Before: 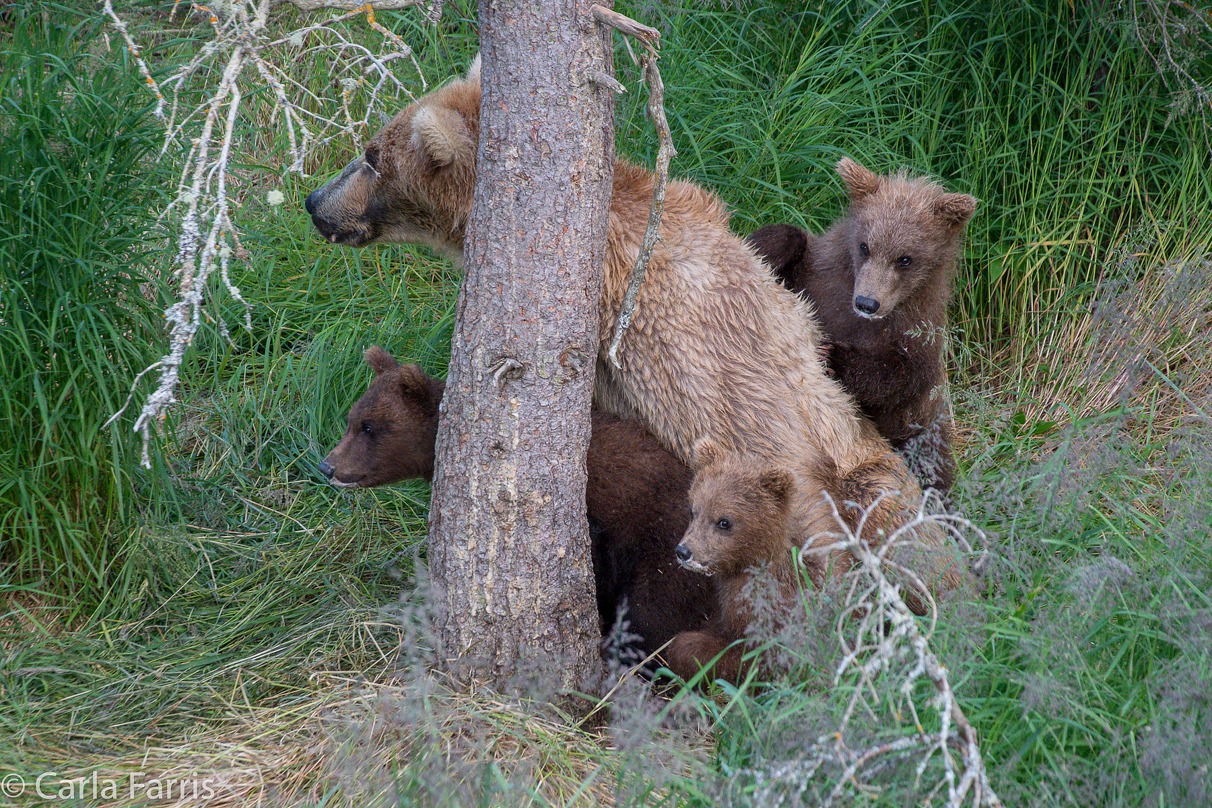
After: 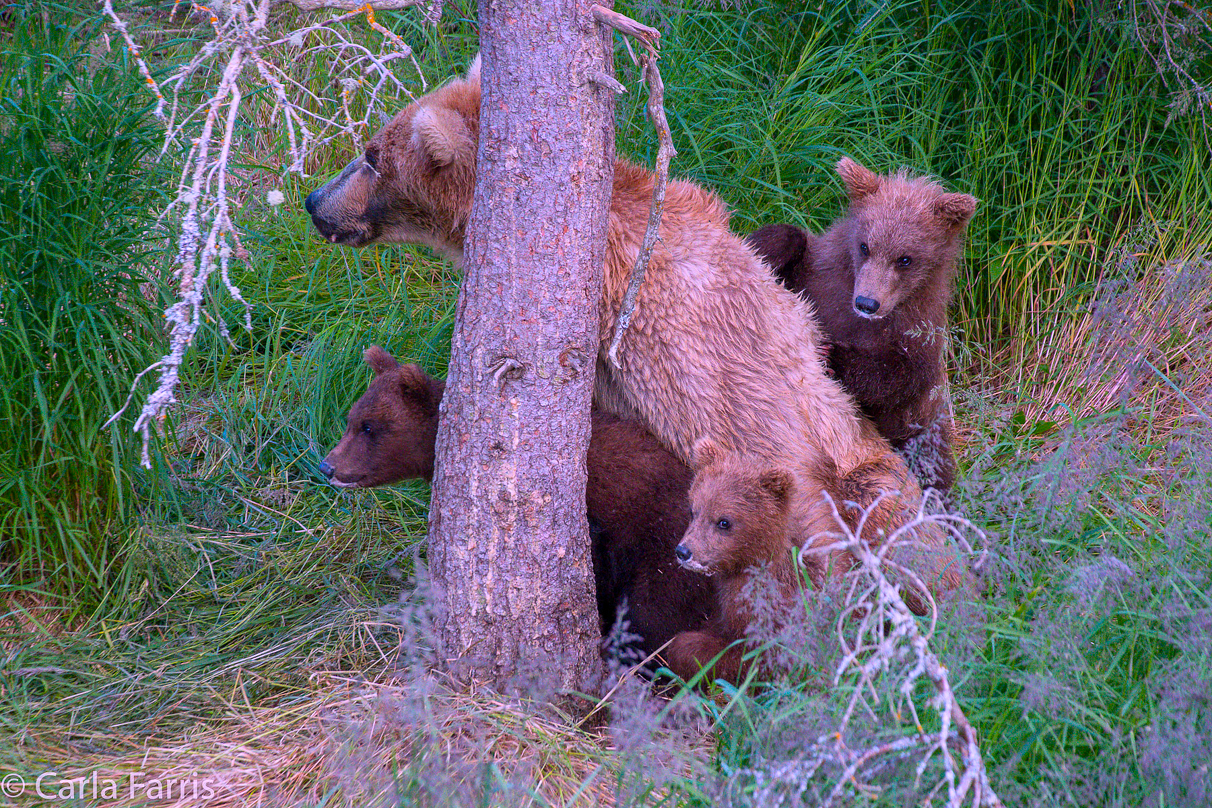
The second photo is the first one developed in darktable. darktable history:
color balance rgb: global offset › hue 171.37°, linear chroma grading › global chroma 41.462%, perceptual saturation grading › global saturation 0.659%, global vibrance 20%
color calibration: output R [1.107, -0.012, -0.003, 0], output B [0, 0, 1.308, 0], illuminant same as pipeline (D50), adaptation XYZ, x 0.345, y 0.357, temperature 5005.73 K
